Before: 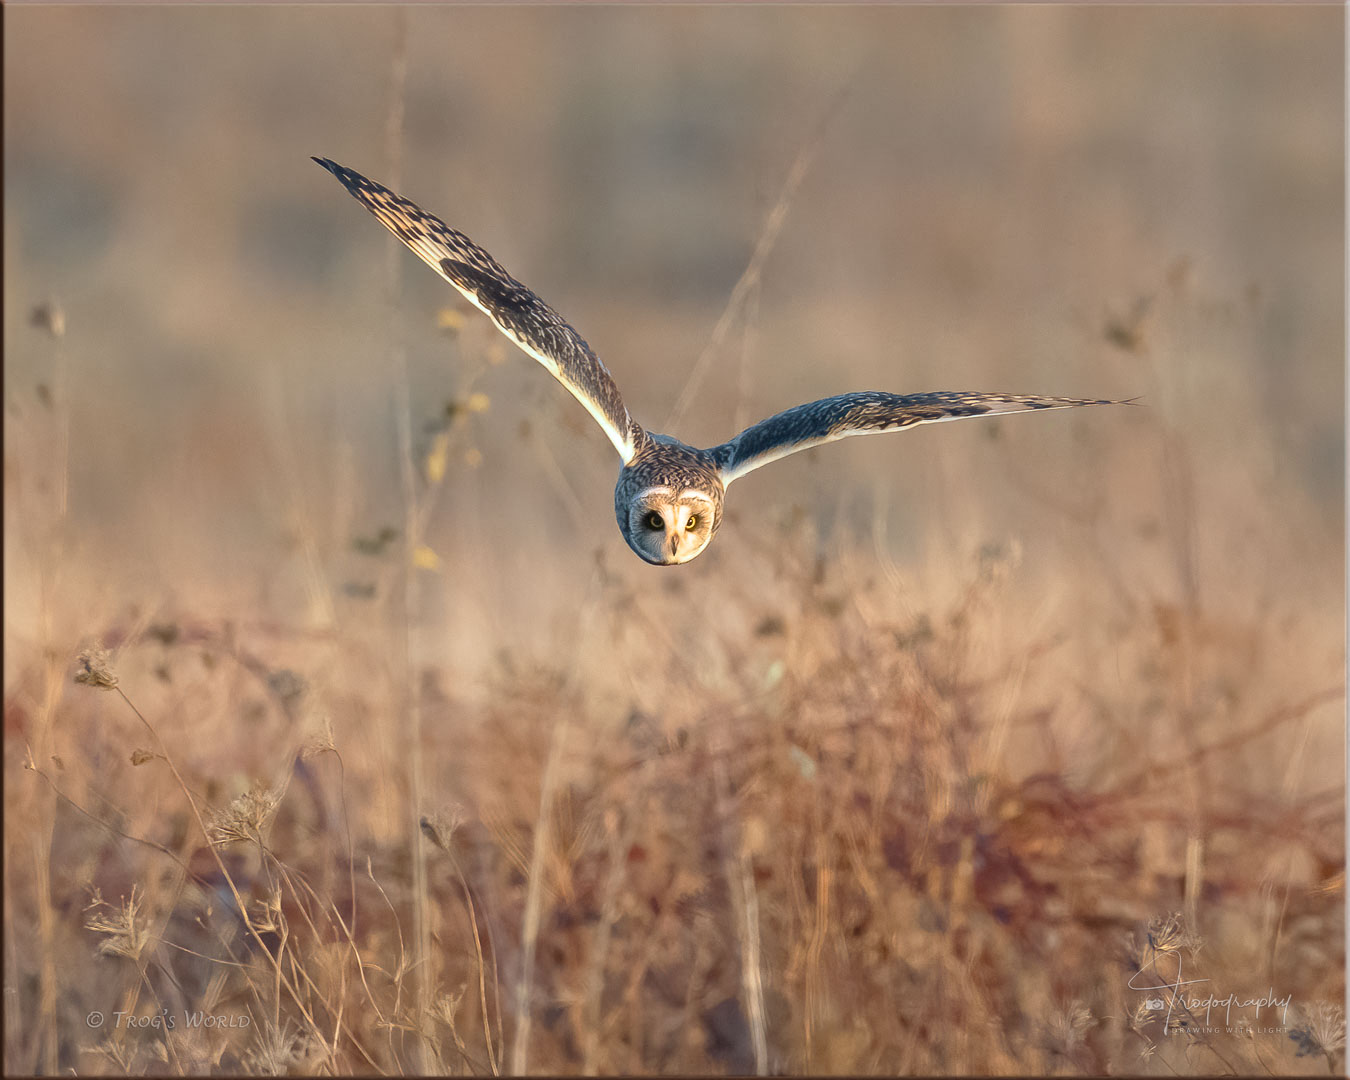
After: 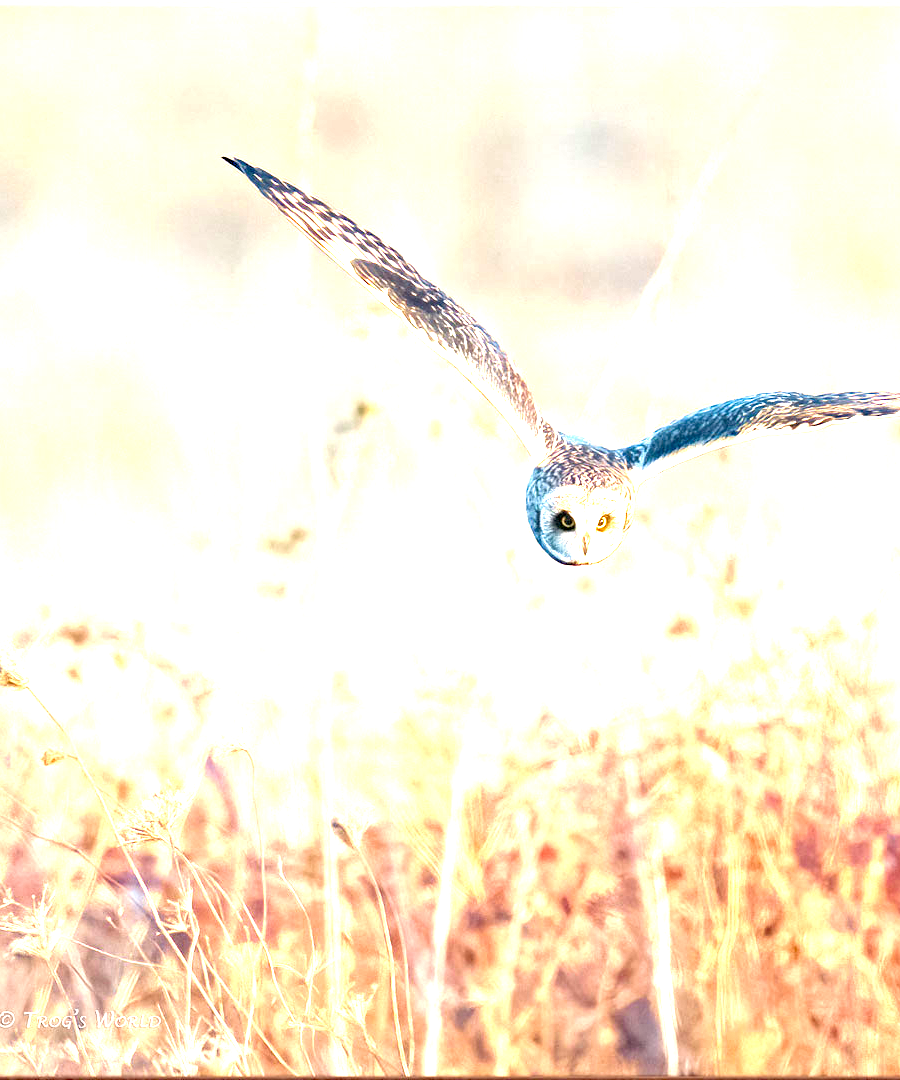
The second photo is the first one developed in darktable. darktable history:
haze removal: compatibility mode true, adaptive false
crop and rotate: left 6.617%, right 26.717%
velvia: strength 15%
levels: levels [0, 0.394, 0.787]
exposure: black level correction 0.001, exposure 1.646 EV, compensate exposure bias true, compensate highlight preservation false
